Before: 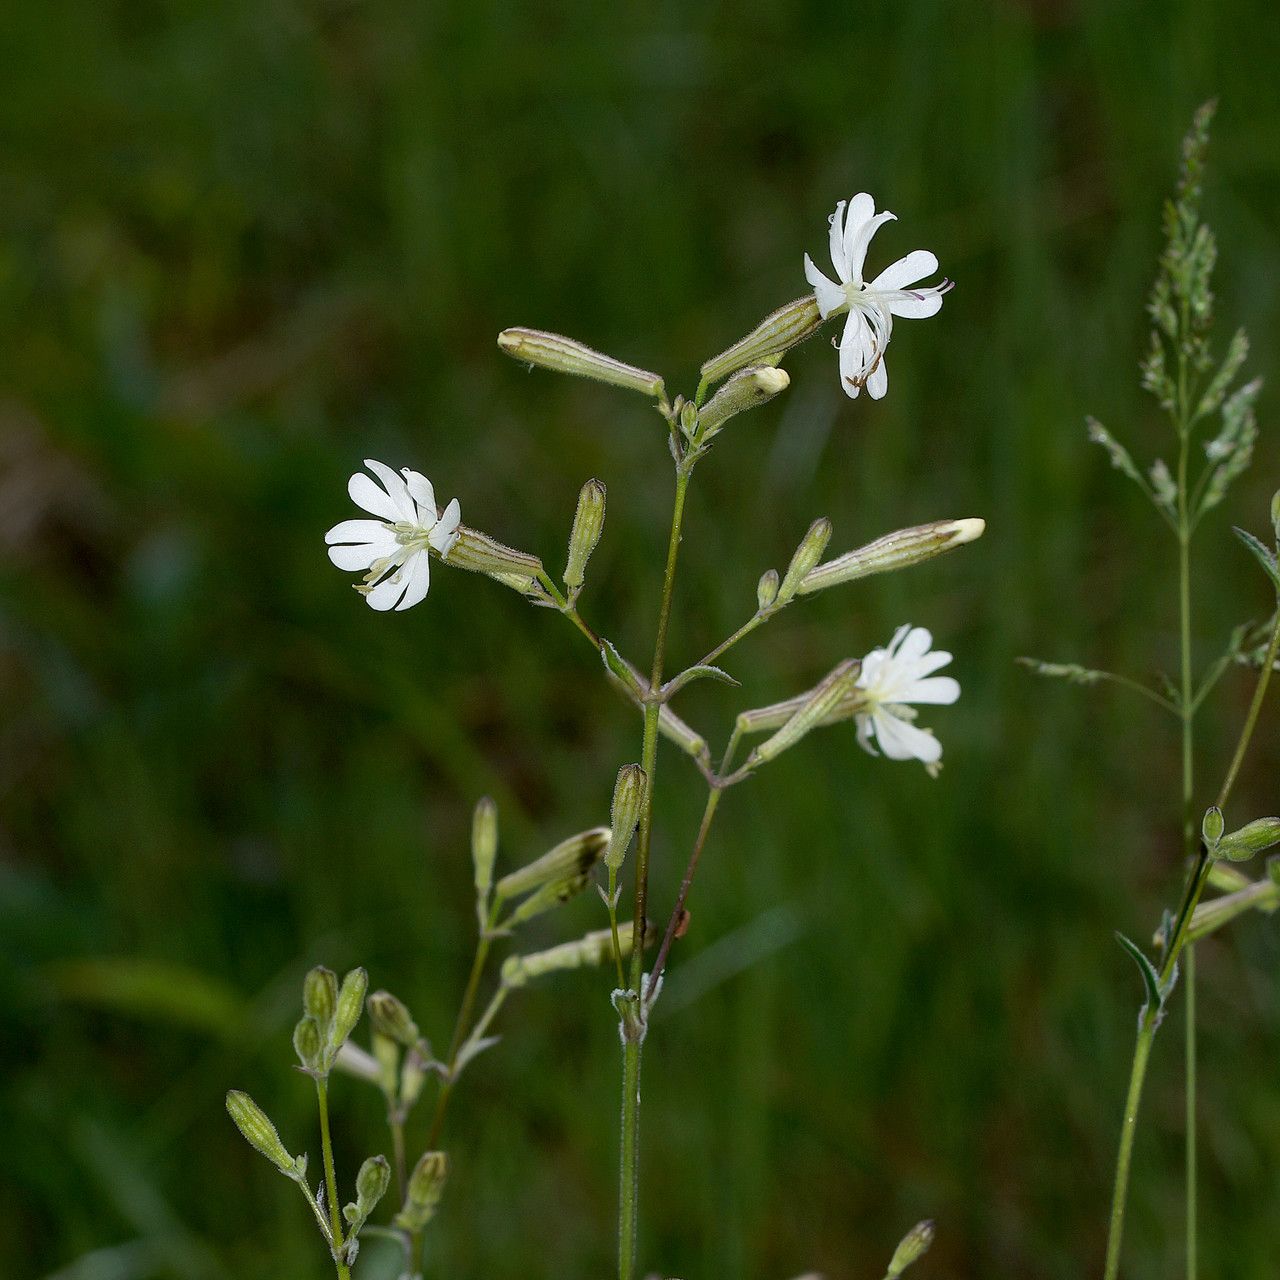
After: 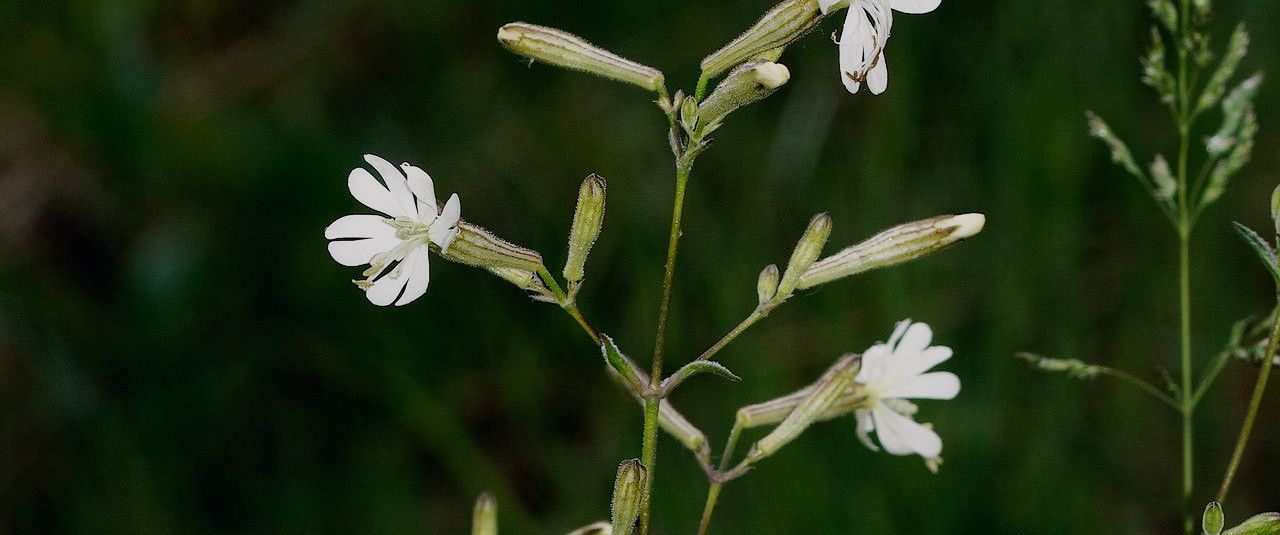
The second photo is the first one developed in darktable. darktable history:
crop and rotate: top 23.84%, bottom 34.294%
color balance rgb: shadows lift › hue 87.51°, highlights gain › chroma 1.62%, highlights gain › hue 55.1°, global offset › chroma 0.06%, global offset › hue 253.66°, linear chroma grading › global chroma 0.5%
sigmoid: skew -0.2, preserve hue 0%, red attenuation 0.1, red rotation 0.035, green attenuation 0.1, green rotation -0.017, blue attenuation 0.15, blue rotation -0.052, base primaries Rec2020
